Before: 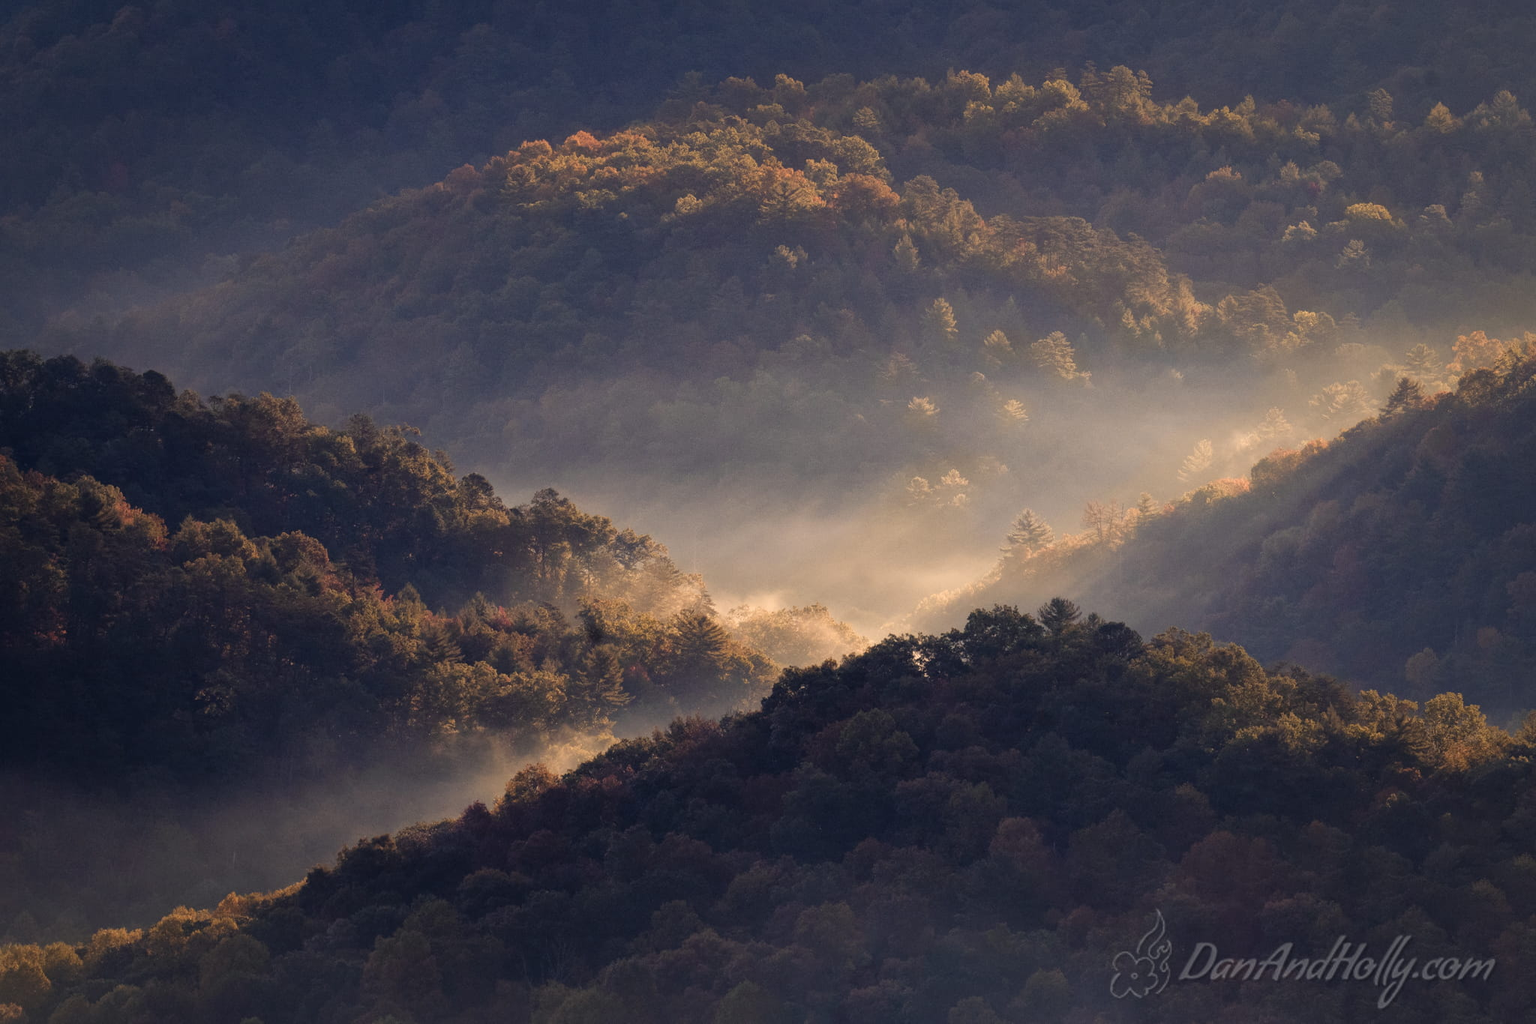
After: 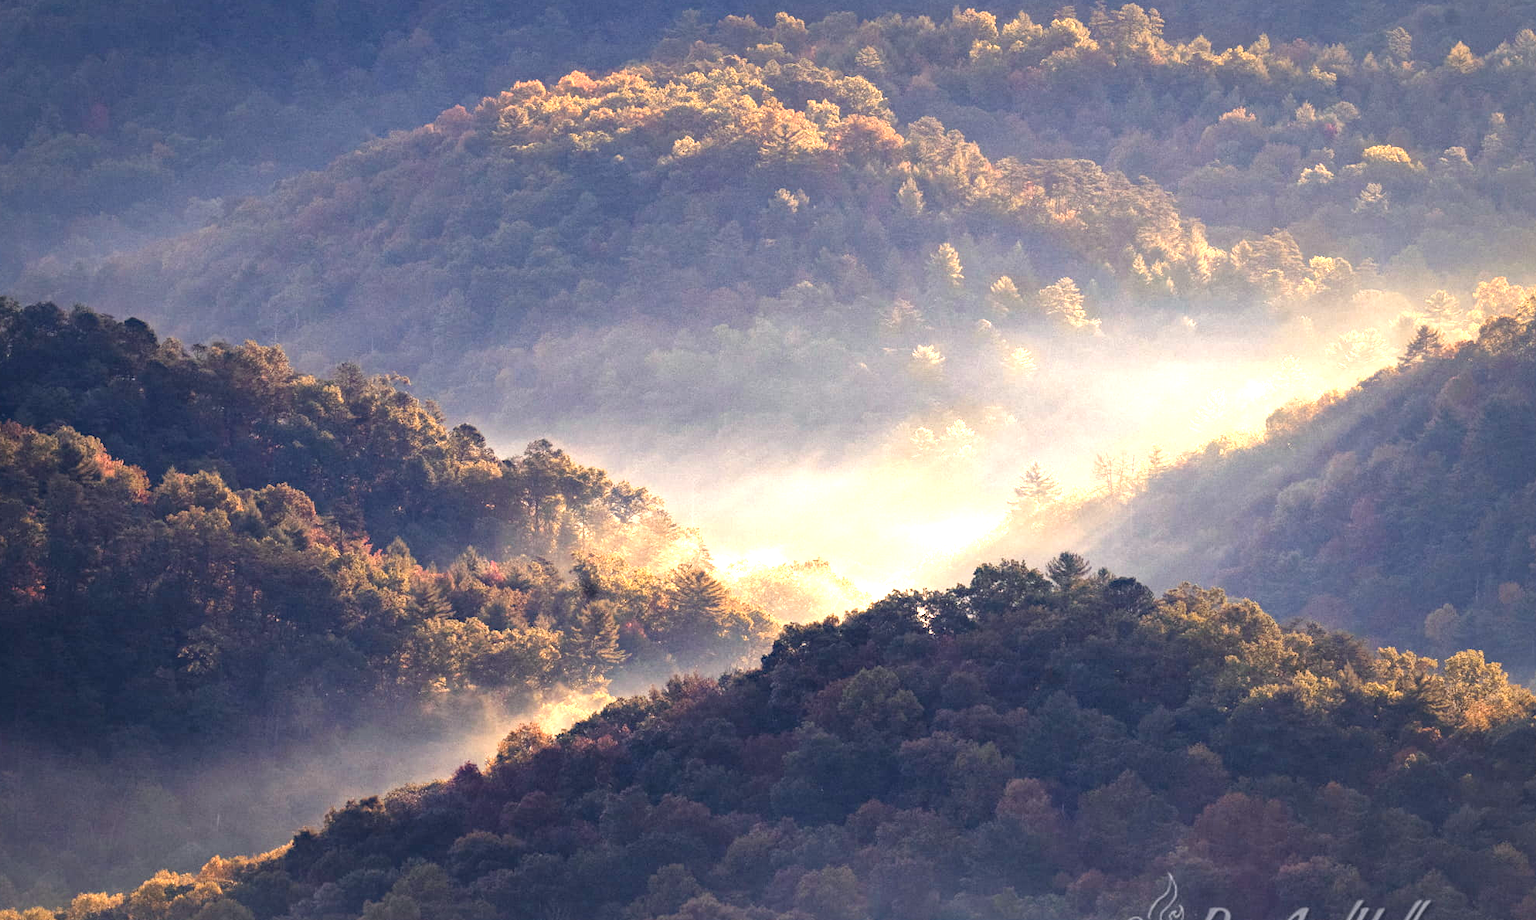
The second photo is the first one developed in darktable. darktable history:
local contrast: mode bilateral grid, contrast 15, coarseness 36, detail 105%, midtone range 0.2
crop: left 1.507%, top 6.147%, right 1.379%, bottom 6.637%
haze removal: compatibility mode true, adaptive false
exposure: black level correction 0, exposure 1.75 EV, compensate exposure bias true, compensate highlight preservation false
